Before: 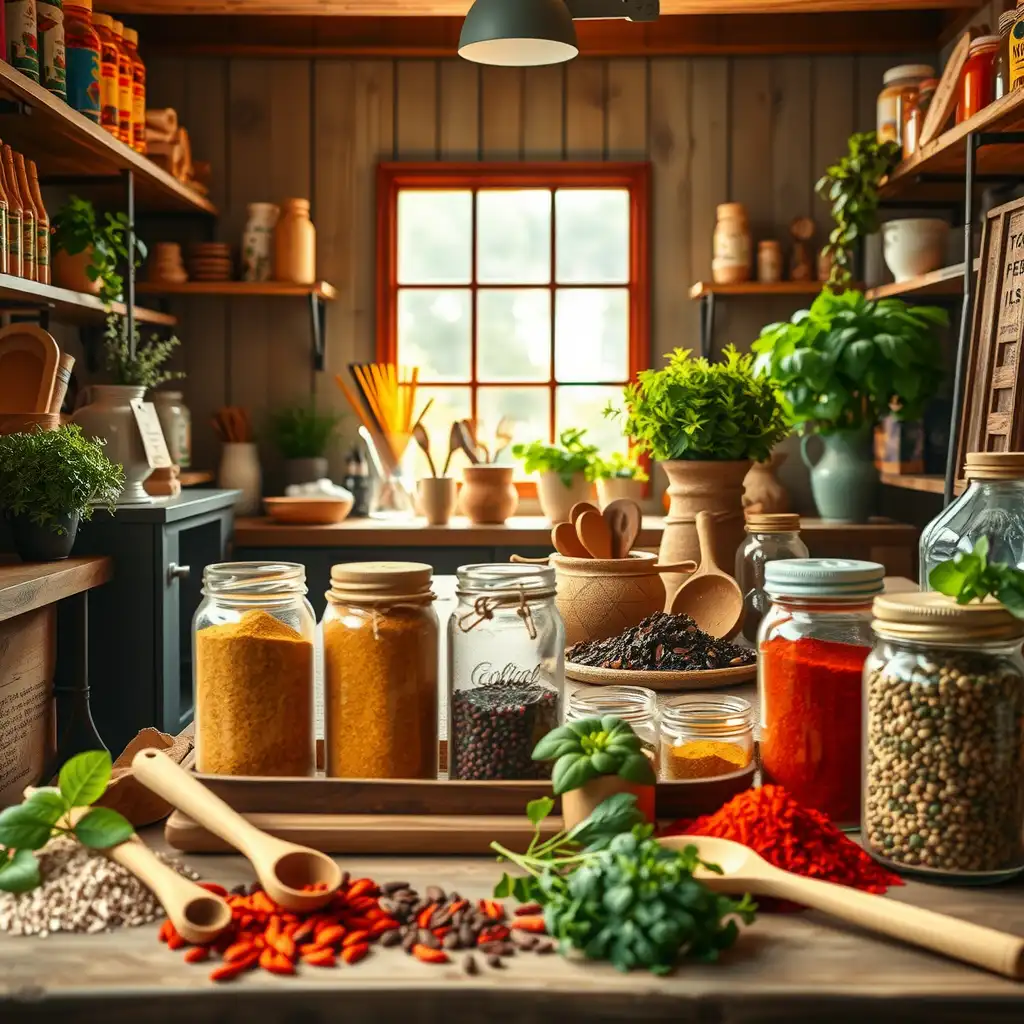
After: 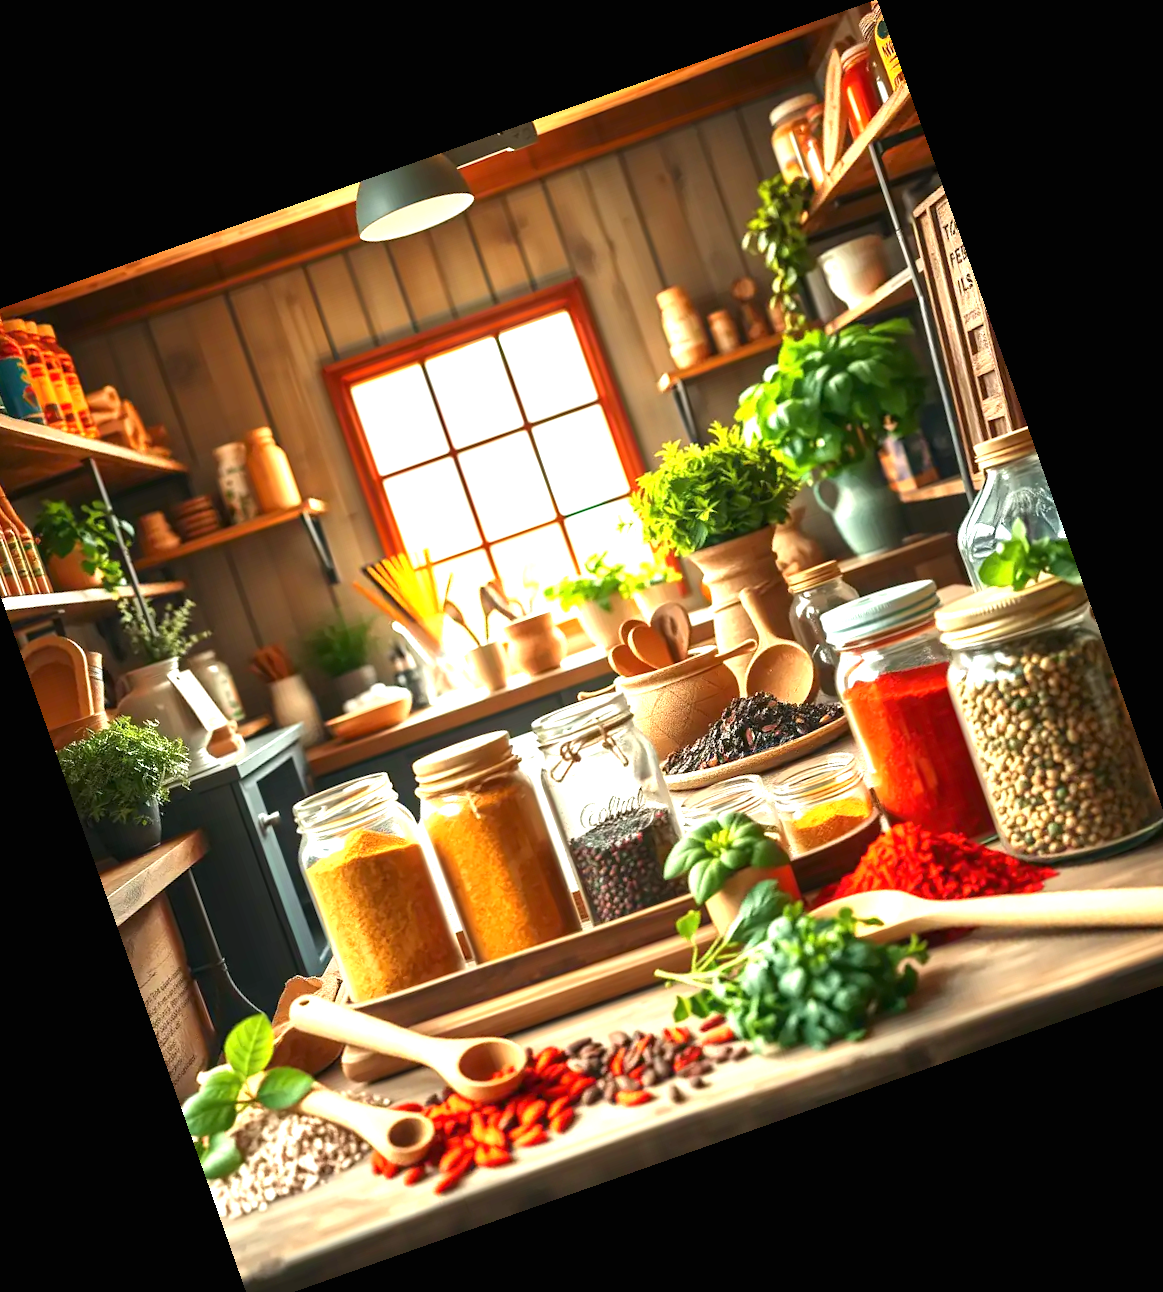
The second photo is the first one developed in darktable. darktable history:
crop and rotate: angle 19.43°, left 6.812%, right 4.125%, bottom 1.087%
exposure: black level correction 0, exposure 1.2 EV, compensate highlight preservation false
